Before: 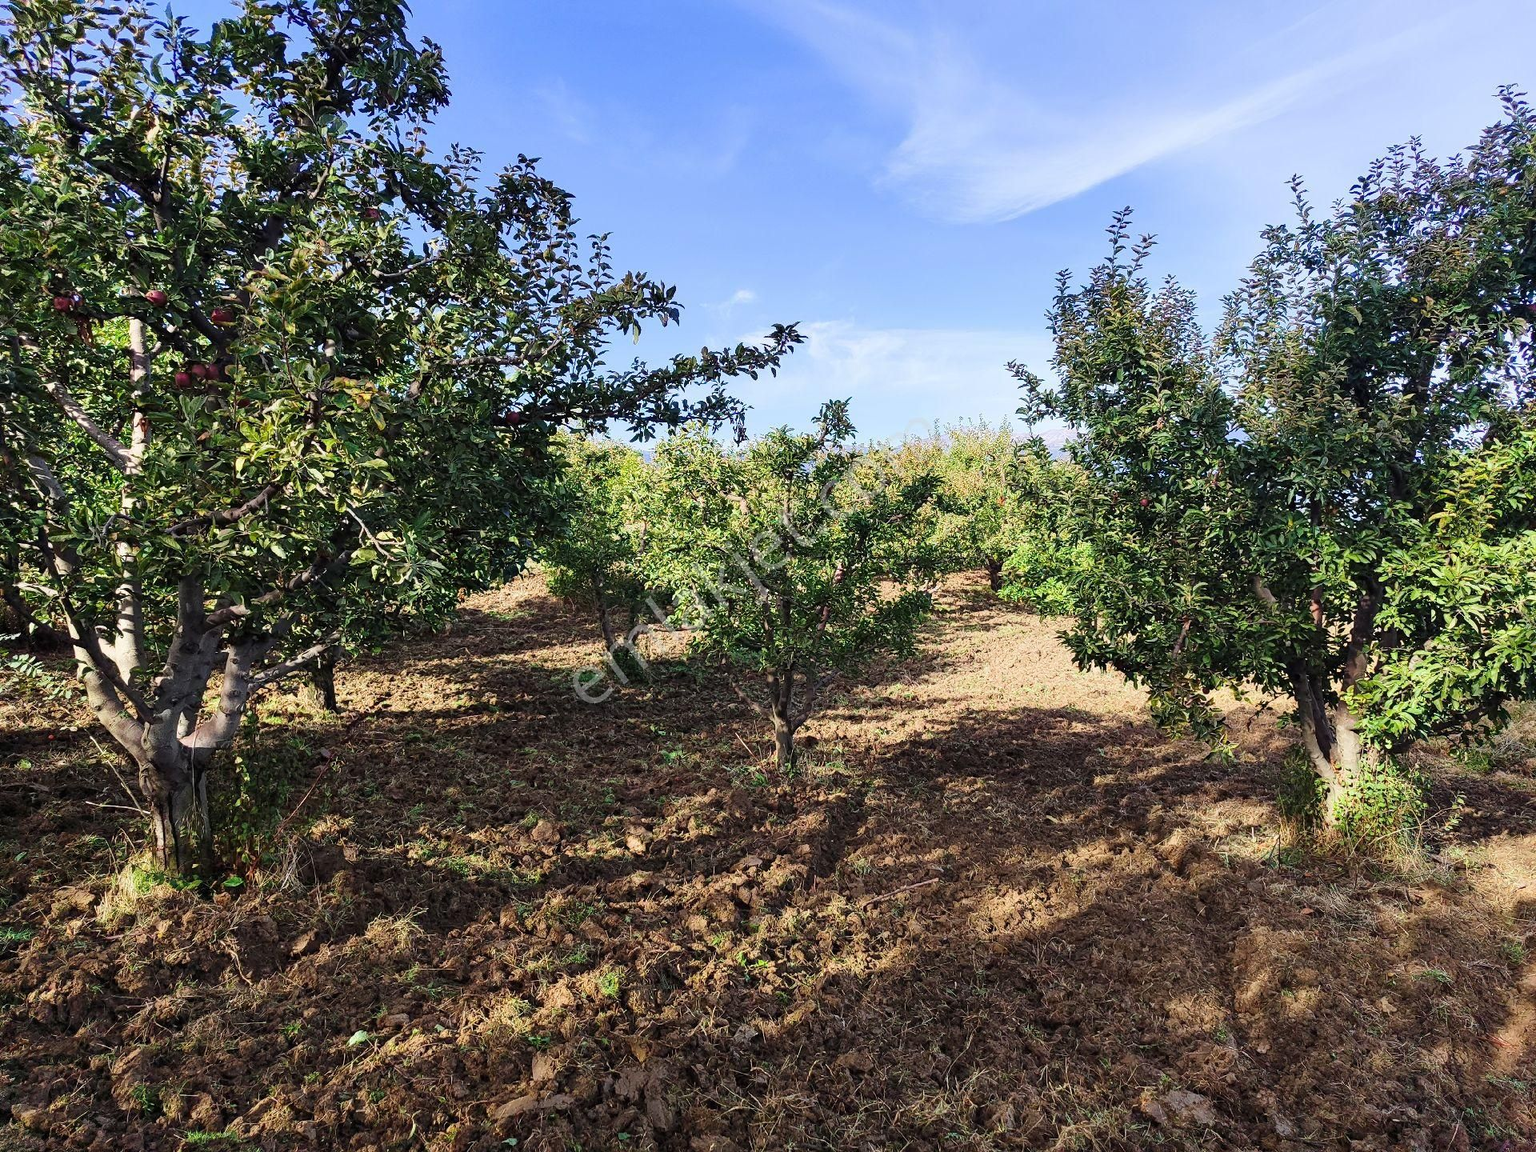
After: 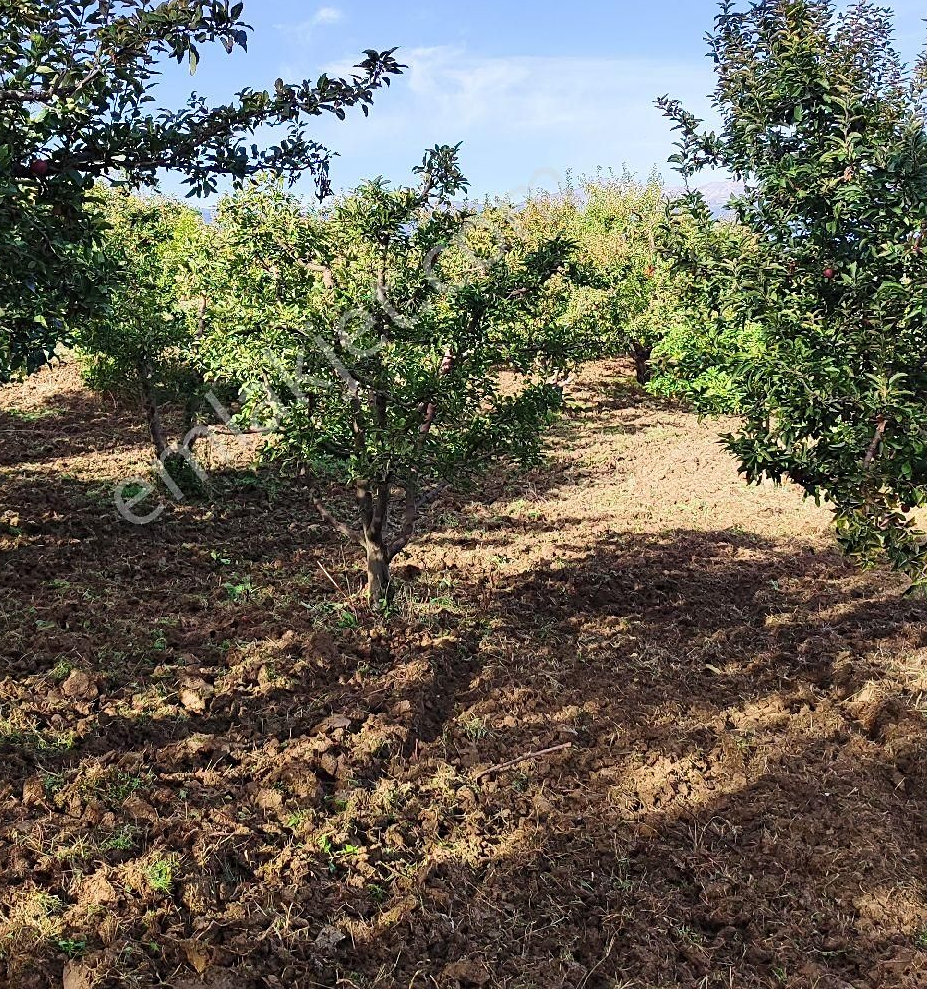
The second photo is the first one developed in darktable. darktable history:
crop: left 31.379%, top 24.658%, right 20.326%, bottom 6.628%
sharpen: amount 0.2
